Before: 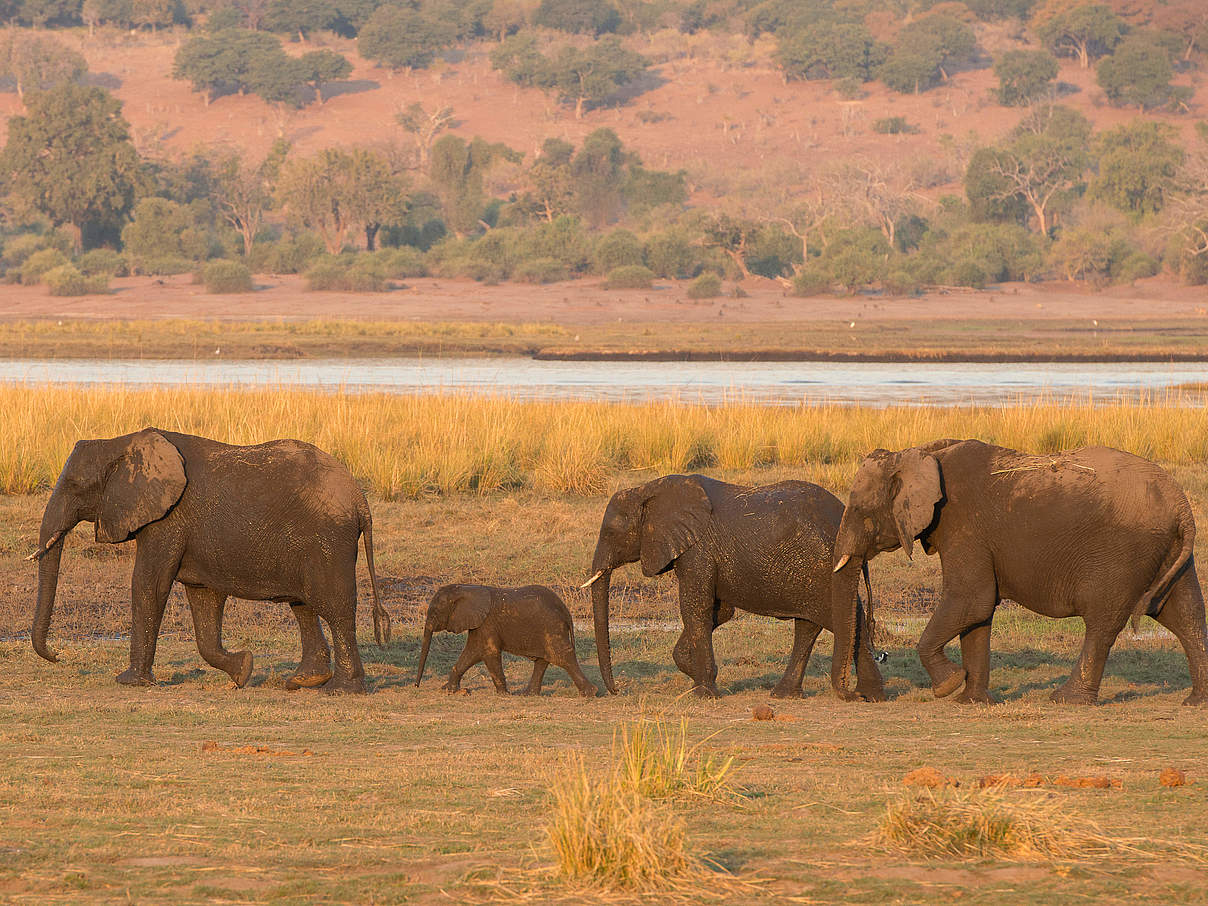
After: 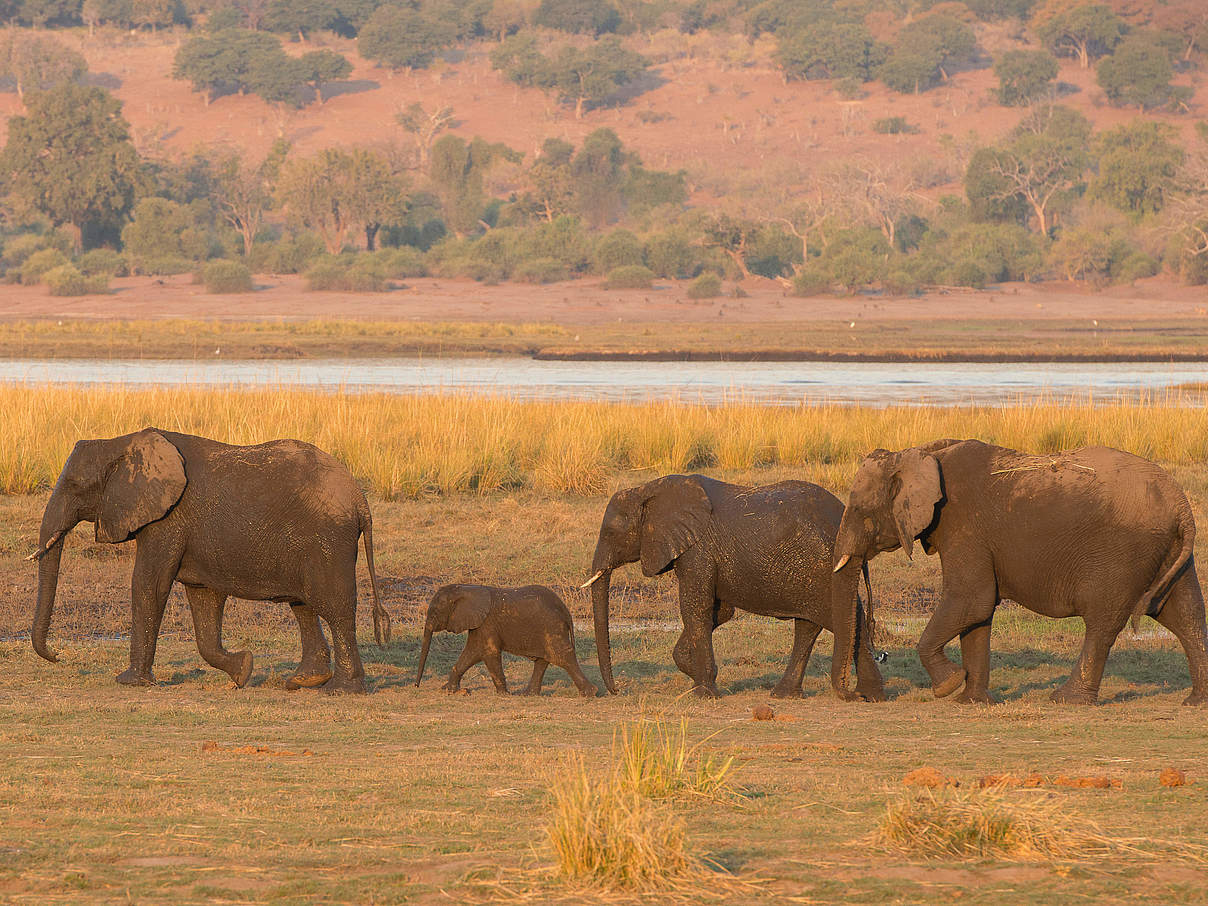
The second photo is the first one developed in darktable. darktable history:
local contrast: mode bilateral grid, contrast 99, coarseness 100, detail 89%, midtone range 0.2
